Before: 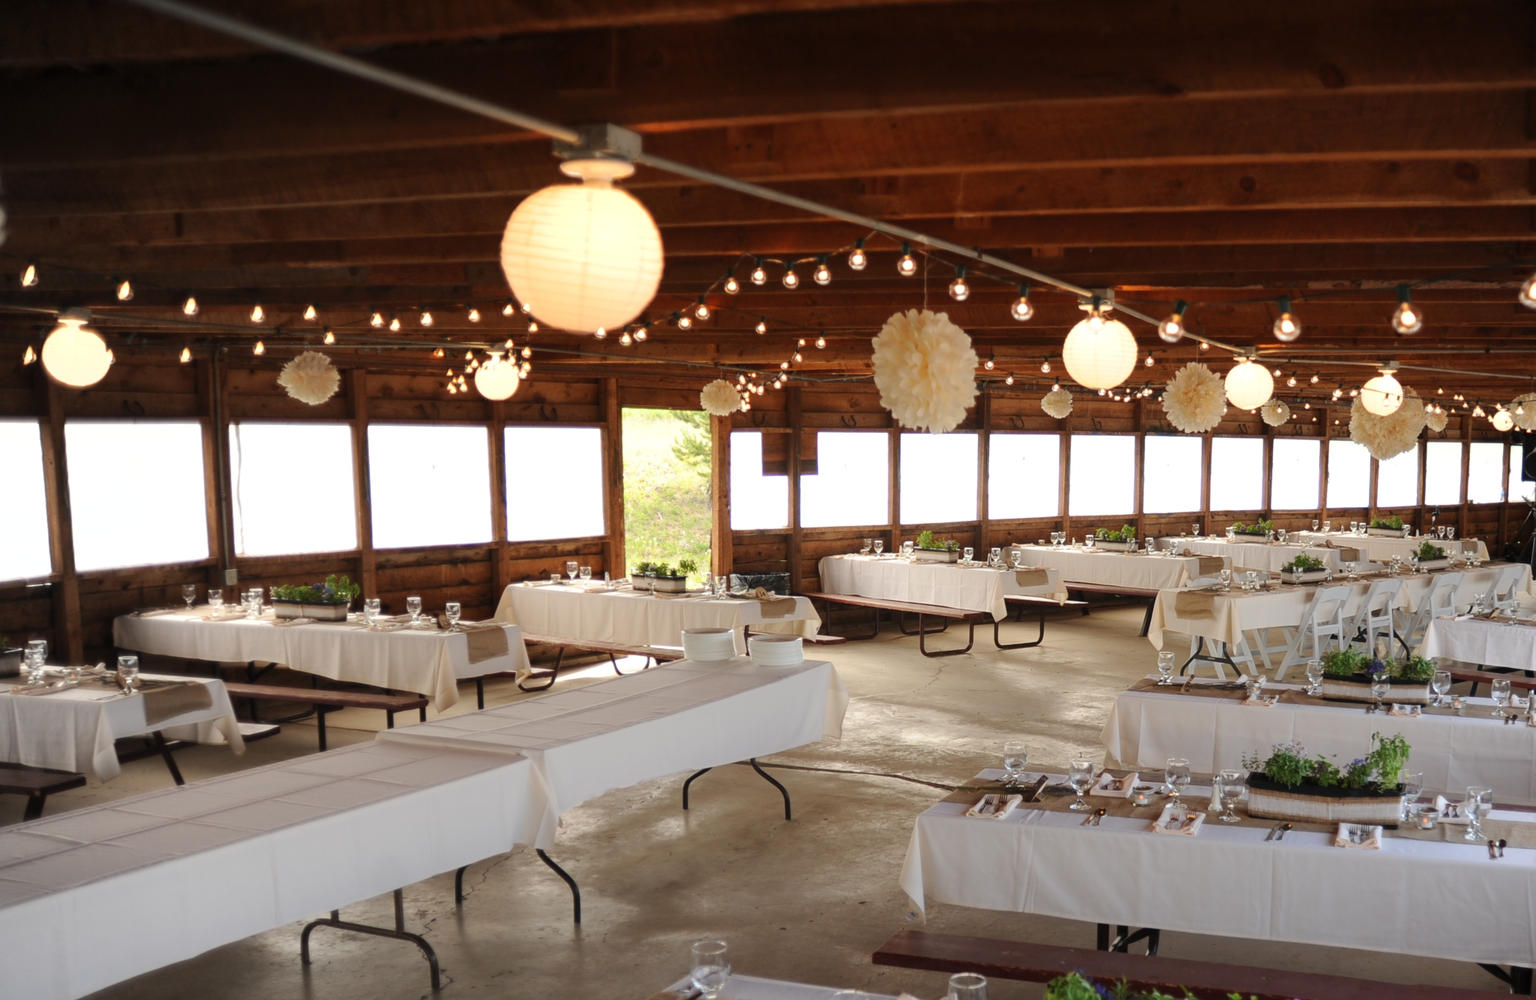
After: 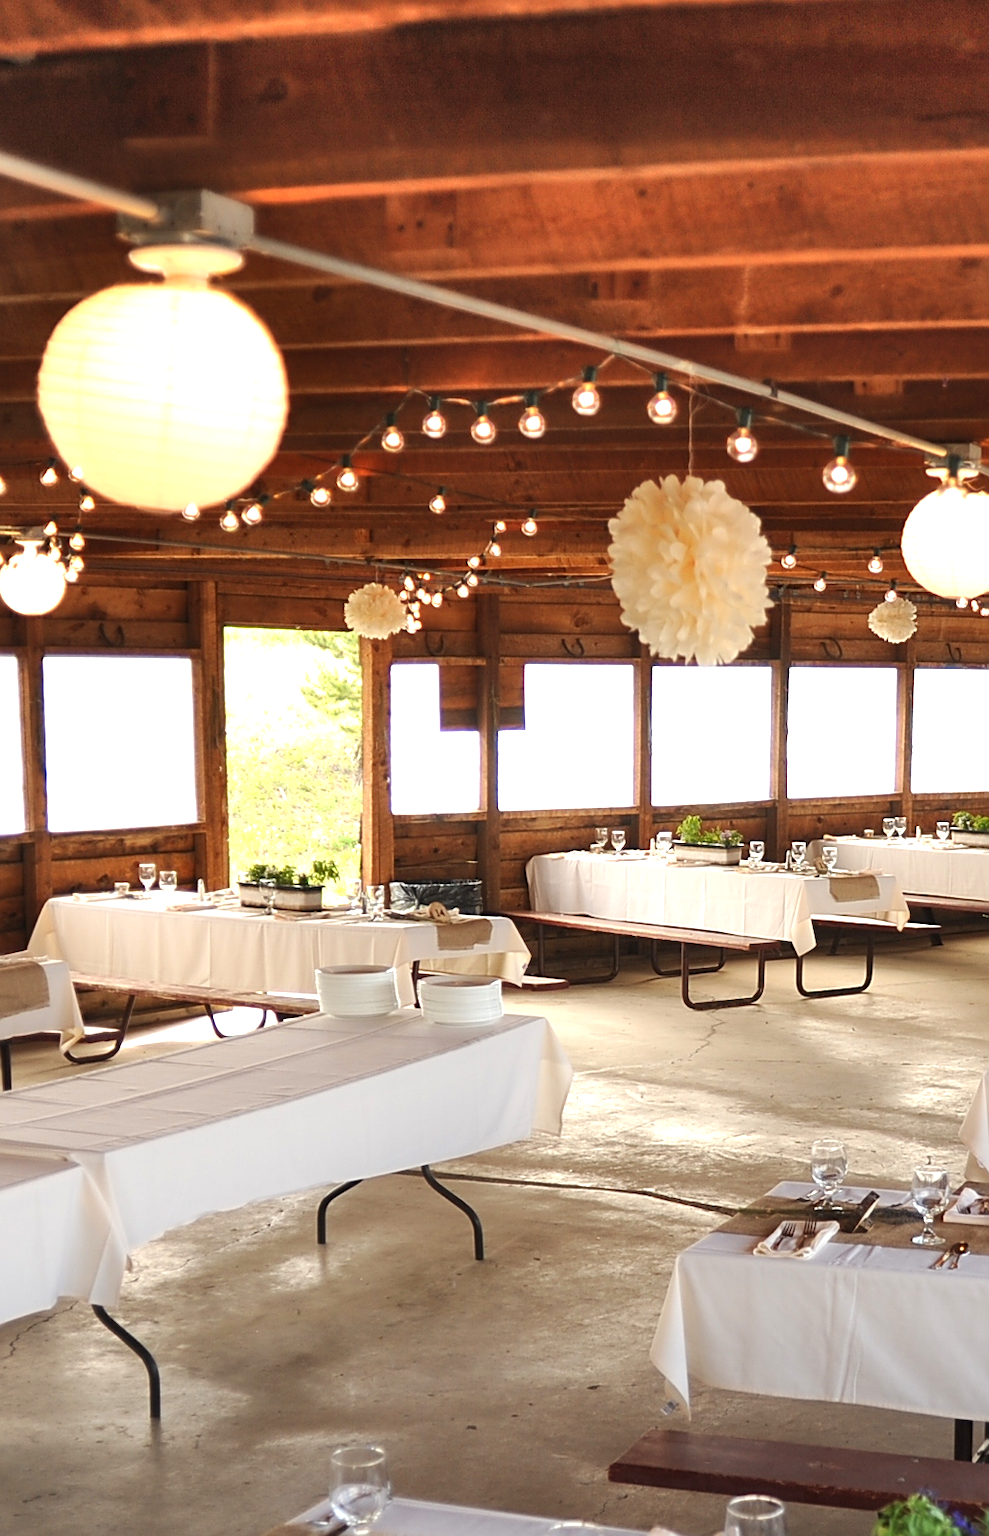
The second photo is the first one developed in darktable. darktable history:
exposure: exposure 0.703 EV, compensate highlight preservation false
crop: left 31.012%, right 27.079%
sharpen: on, module defaults
shadows and highlights: shadows 76.52, highlights -25.8, soften with gaussian
